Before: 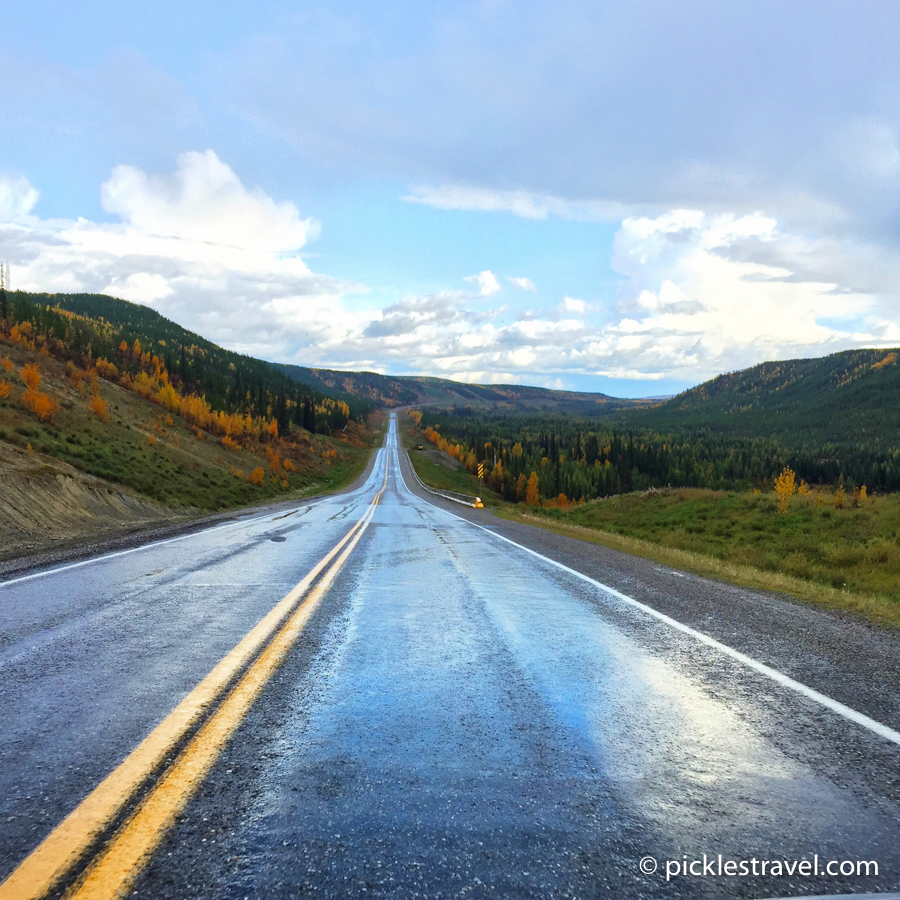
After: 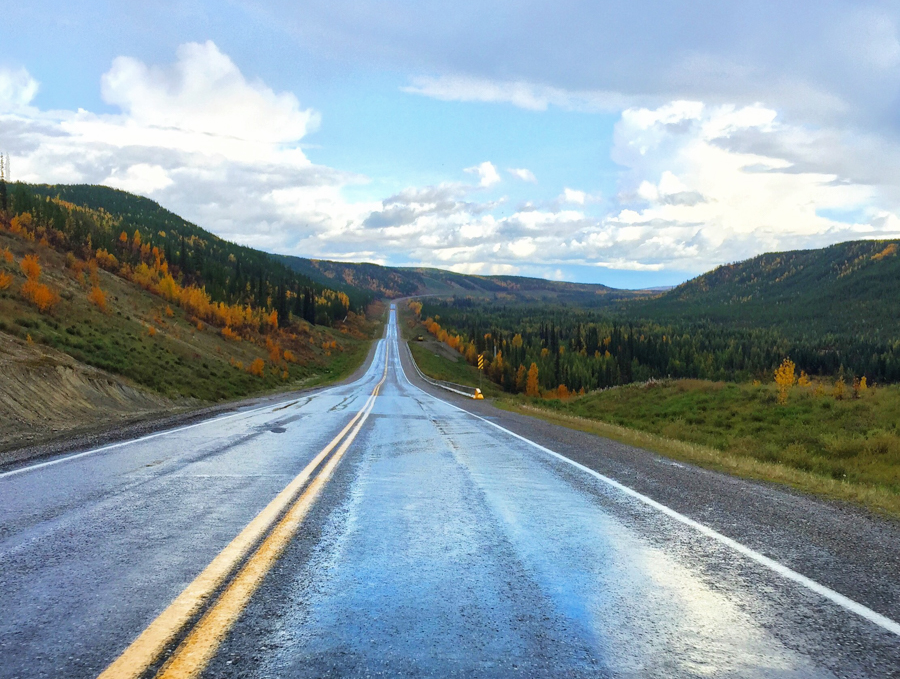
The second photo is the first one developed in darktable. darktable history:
crop and rotate: top 12.193%, bottom 12.322%
shadows and highlights: radius 126.87, shadows 21.21, highlights -22.22, low approximation 0.01
